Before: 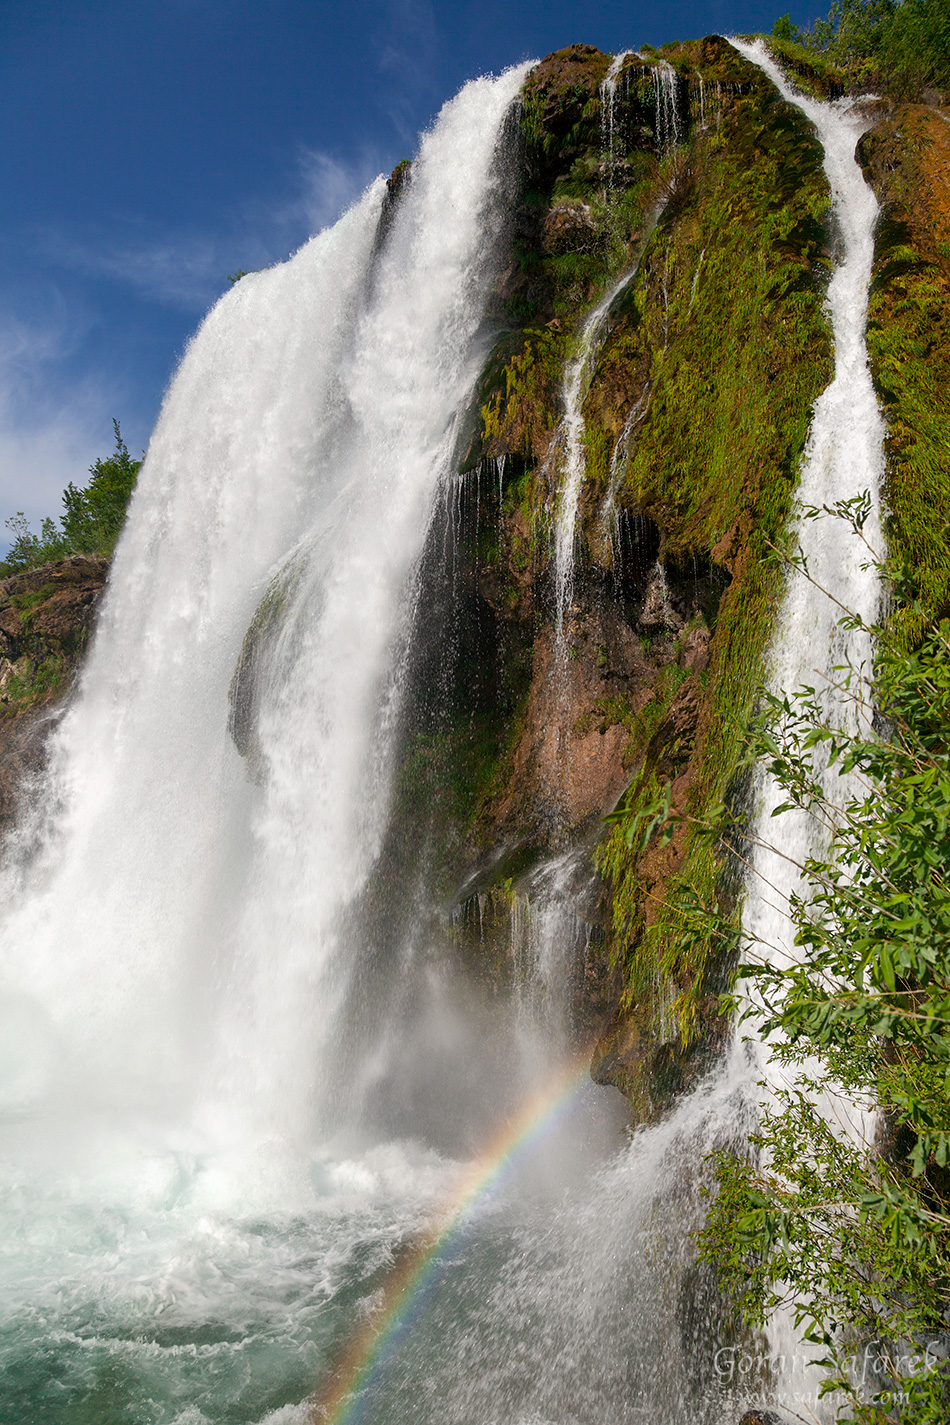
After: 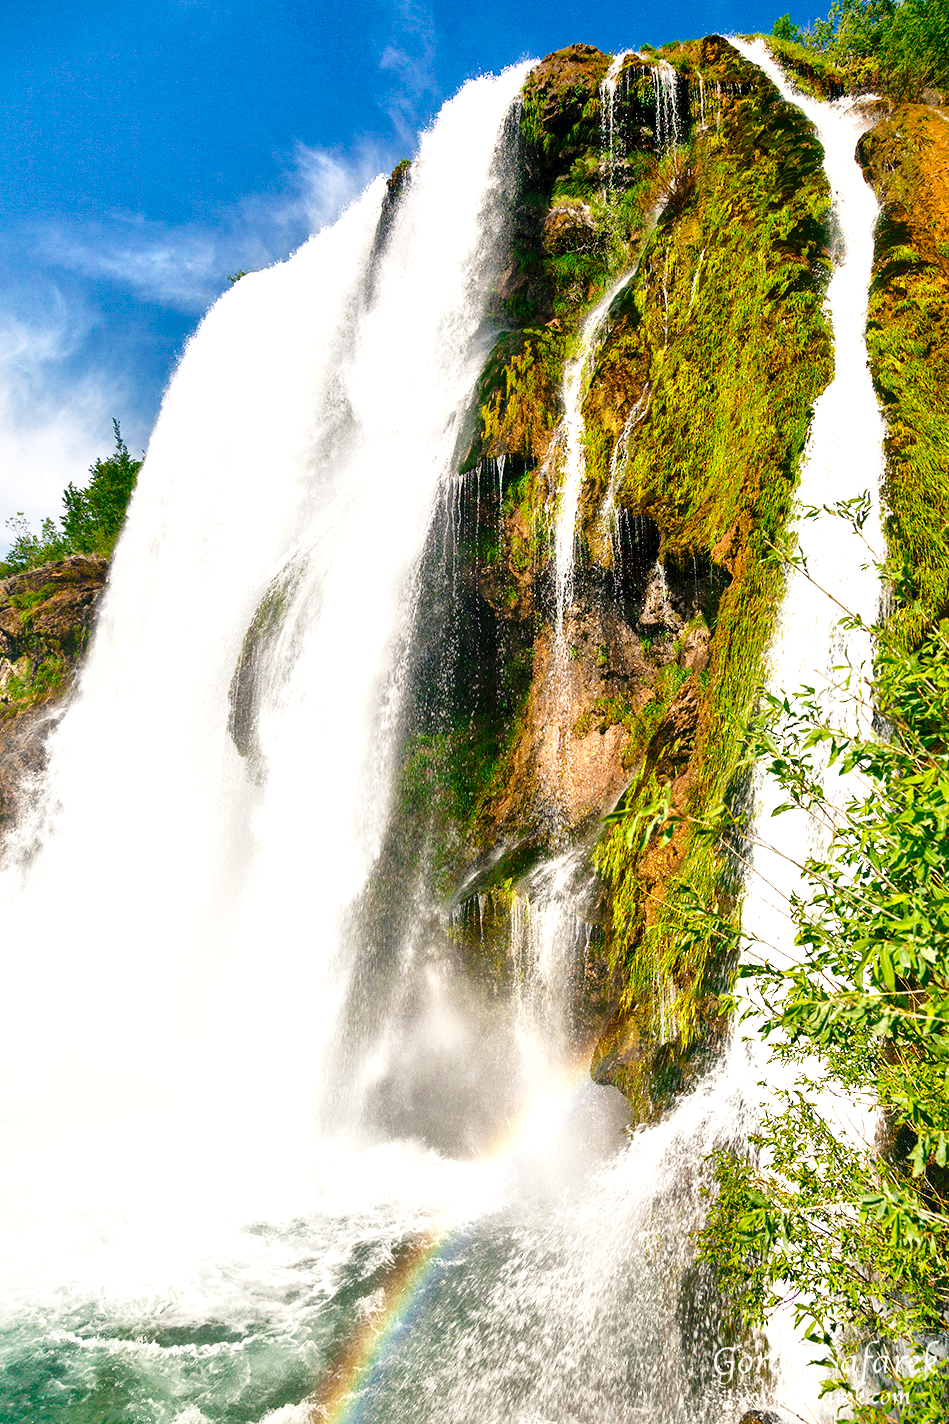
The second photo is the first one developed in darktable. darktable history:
color balance rgb: shadows lift › chroma 2%, shadows lift › hue 219.6°, power › hue 313.2°, highlights gain › chroma 3%, highlights gain › hue 75.6°, global offset › luminance 0.5%, perceptual saturation grading › global saturation 15.33%, perceptual saturation grading › highlights -19.33%, perceptual saturation grading › shadows 20%, global vibrance 20%
base curve: curves: ch0 [(0, 0) (0.028, 0.03) (0.121, 0.232) (0.46, 0.748) (0.859, 0.968) (1, 1)], preserve colors none
shadows and highlights: shadows 49, highlights -41, soften with gaussian
exposure: black level correction 0, exposure 0.7 EV, compensate exposure bias true, compensate highlight preservation false
local contrast: mode bilateral grid, contrast 20, coarseness 50, detail 179%, midtone range 0.2
